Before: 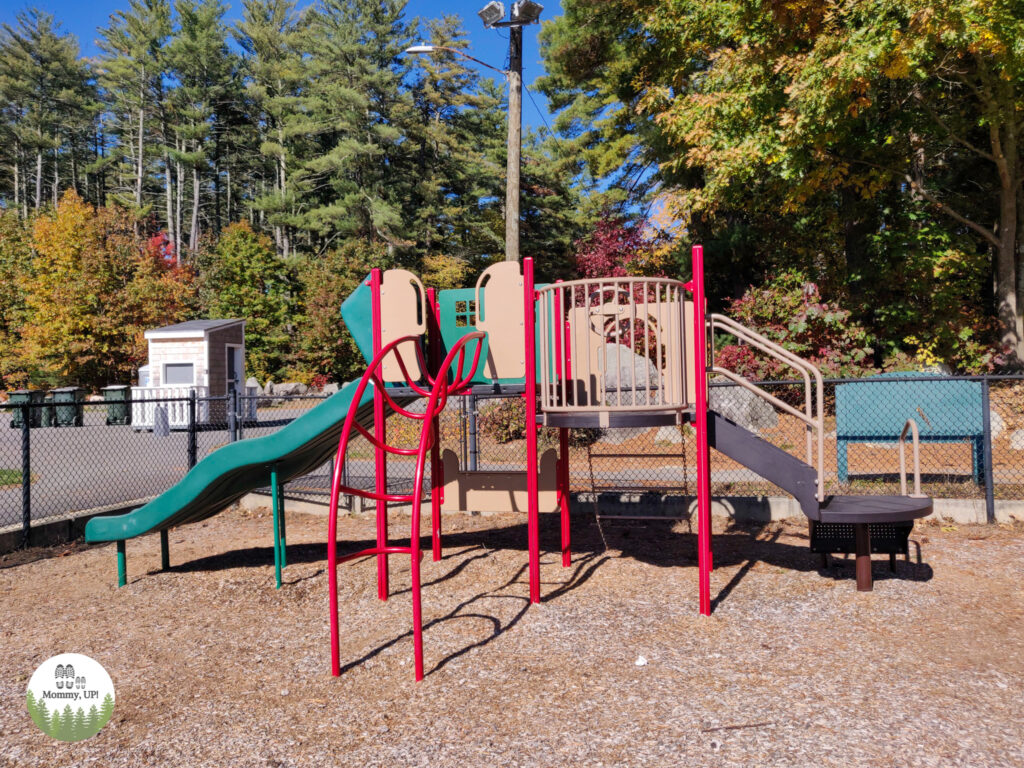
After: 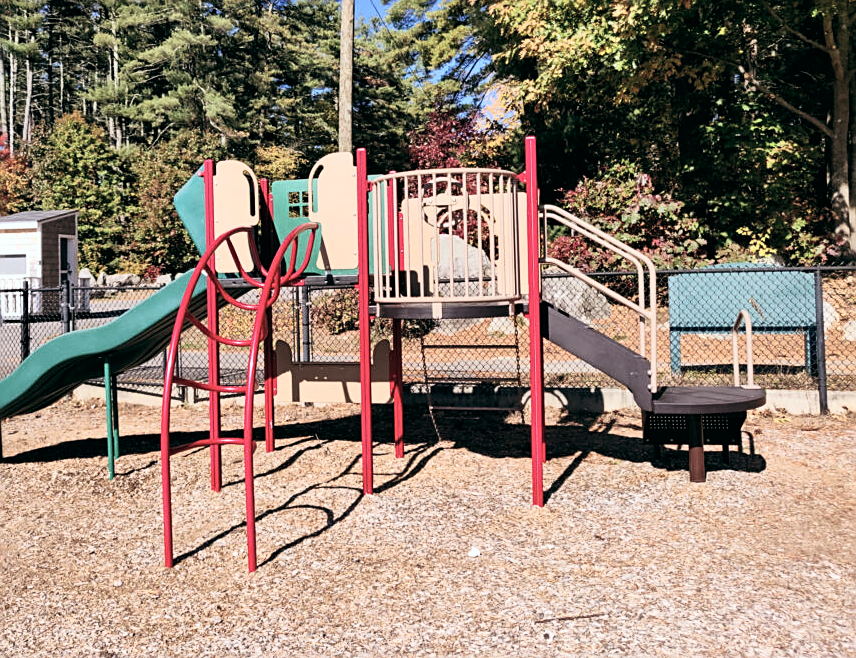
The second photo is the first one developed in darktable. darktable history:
crop: left 16.315%, top 14.246%
sharpen: on, module defaults
color balance: lift [1, 0.994, 1.002, 1.006], gamma [0.957, 1.081, 1.016, 0.919], gain [0.97, 0.972, 1.01, 1.028], input saturation 91.06%, output saturation 79.8%
base curve: curves: ch0 [(0, 0) (0.005, 0.002) (0.193, 0.295) (0.399, 0.664) (0.75, 0.928) (1, 1)]
